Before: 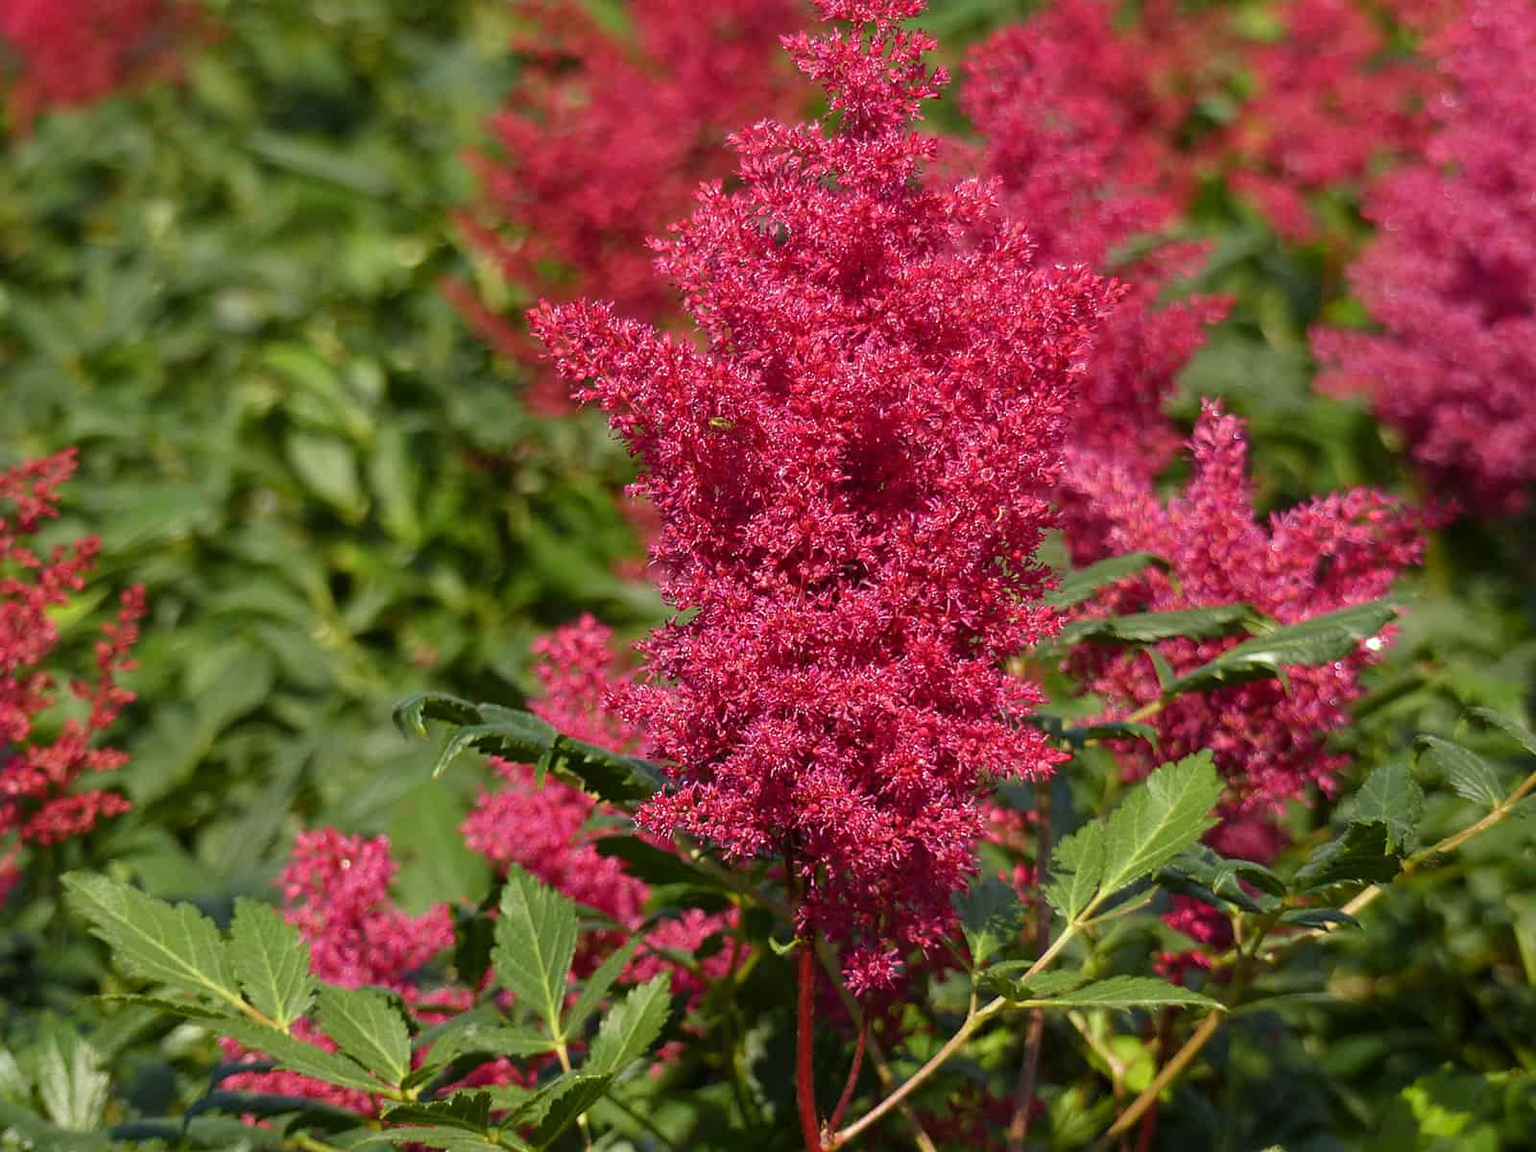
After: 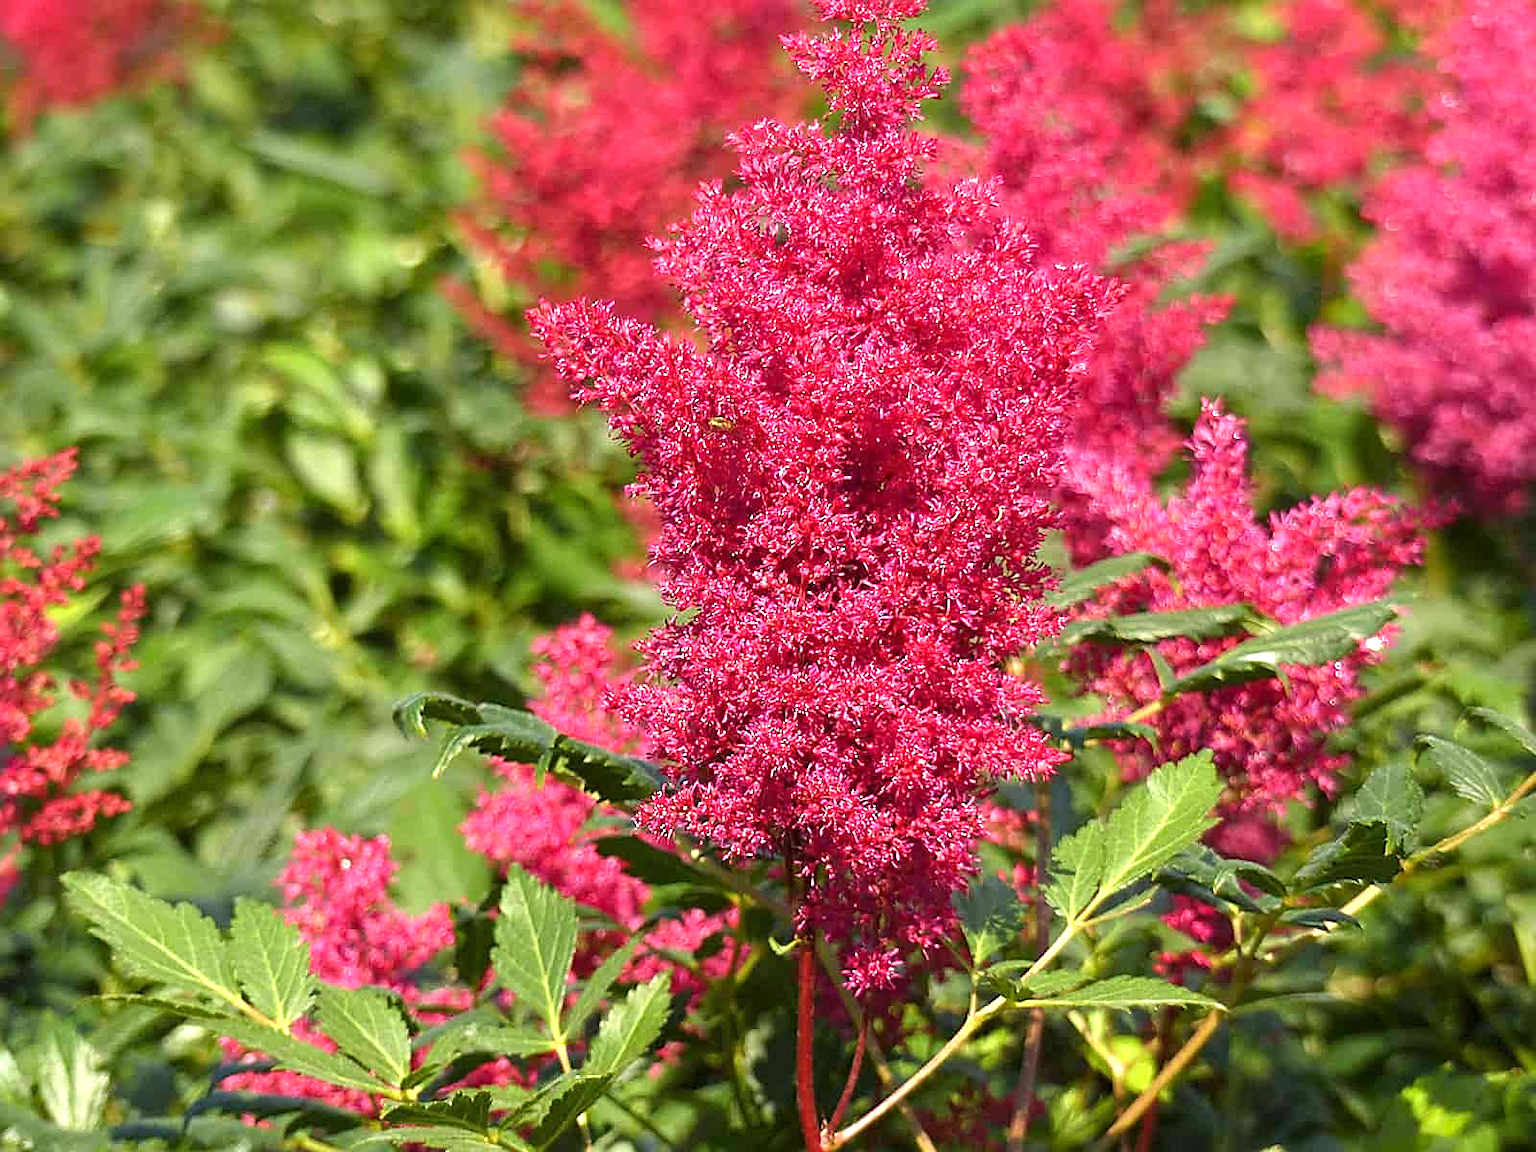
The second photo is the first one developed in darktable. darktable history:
sharpen: on, module defaults
exposure: exposure 0.999 EV, compensate highlight preservation false
